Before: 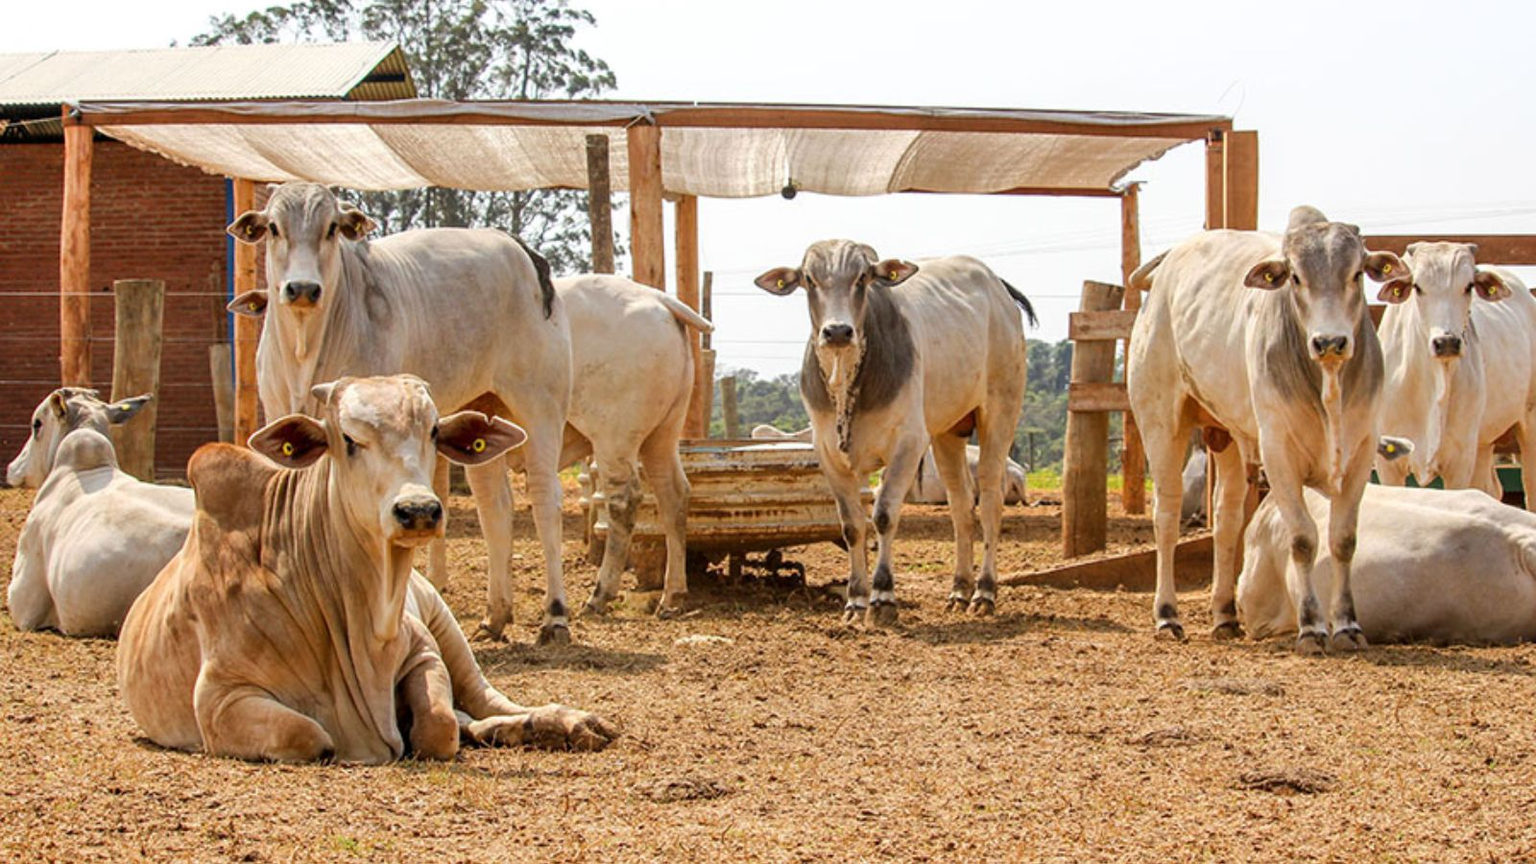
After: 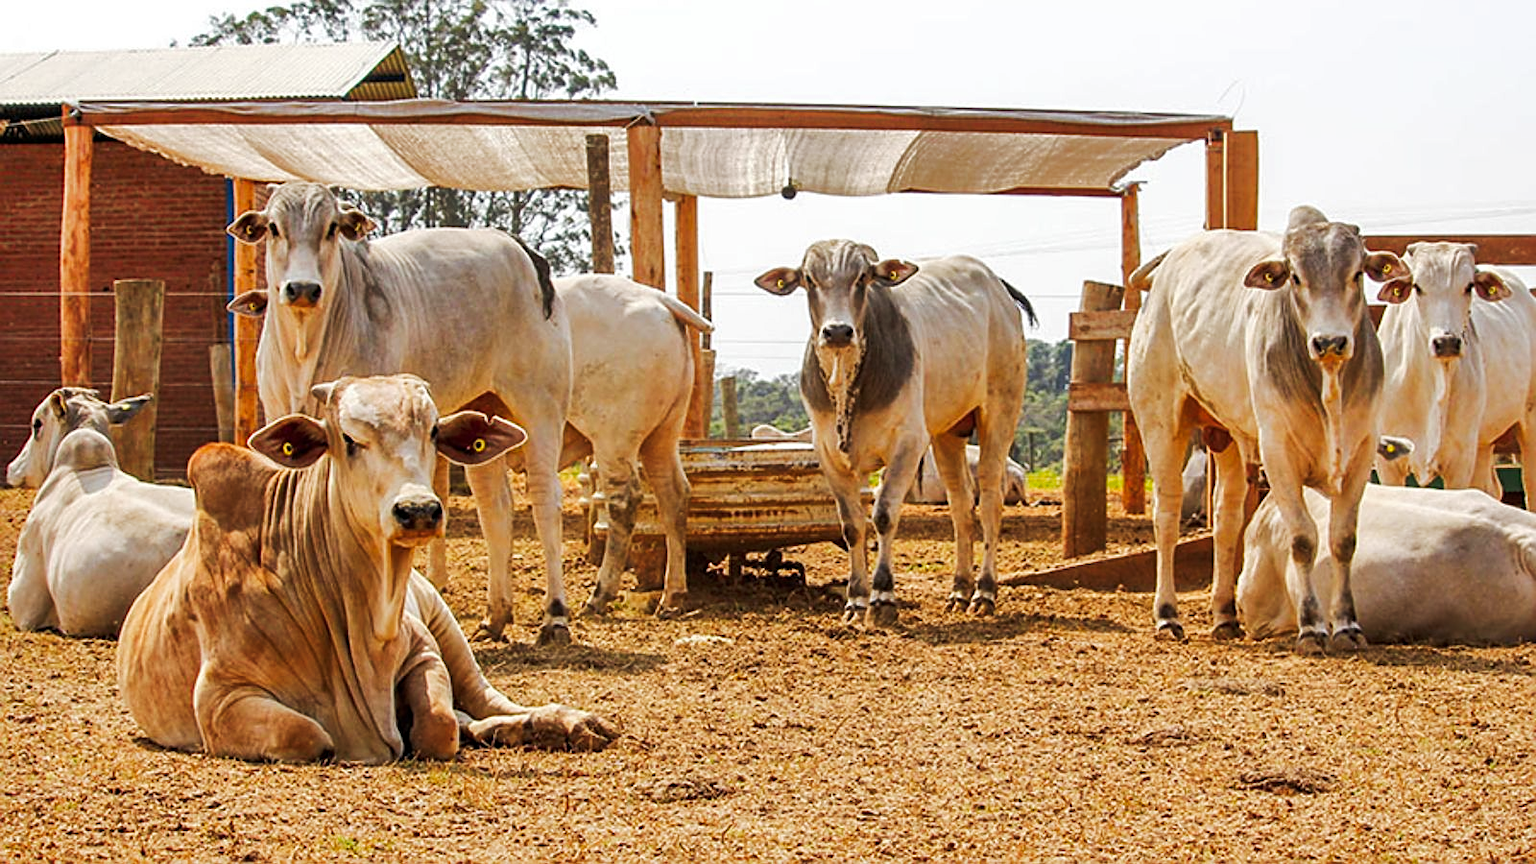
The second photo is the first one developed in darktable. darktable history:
tone curve: curves: ch0 [(0, 0) (0.055, 0.031) (0.282, 0.215) (0.729, 0.785) (1, 1)], preserve colors none
sharpen: on, module defaults
shadows and highlights: shadows color adjustment 99.17%, highlights color adjustment 0.179%
